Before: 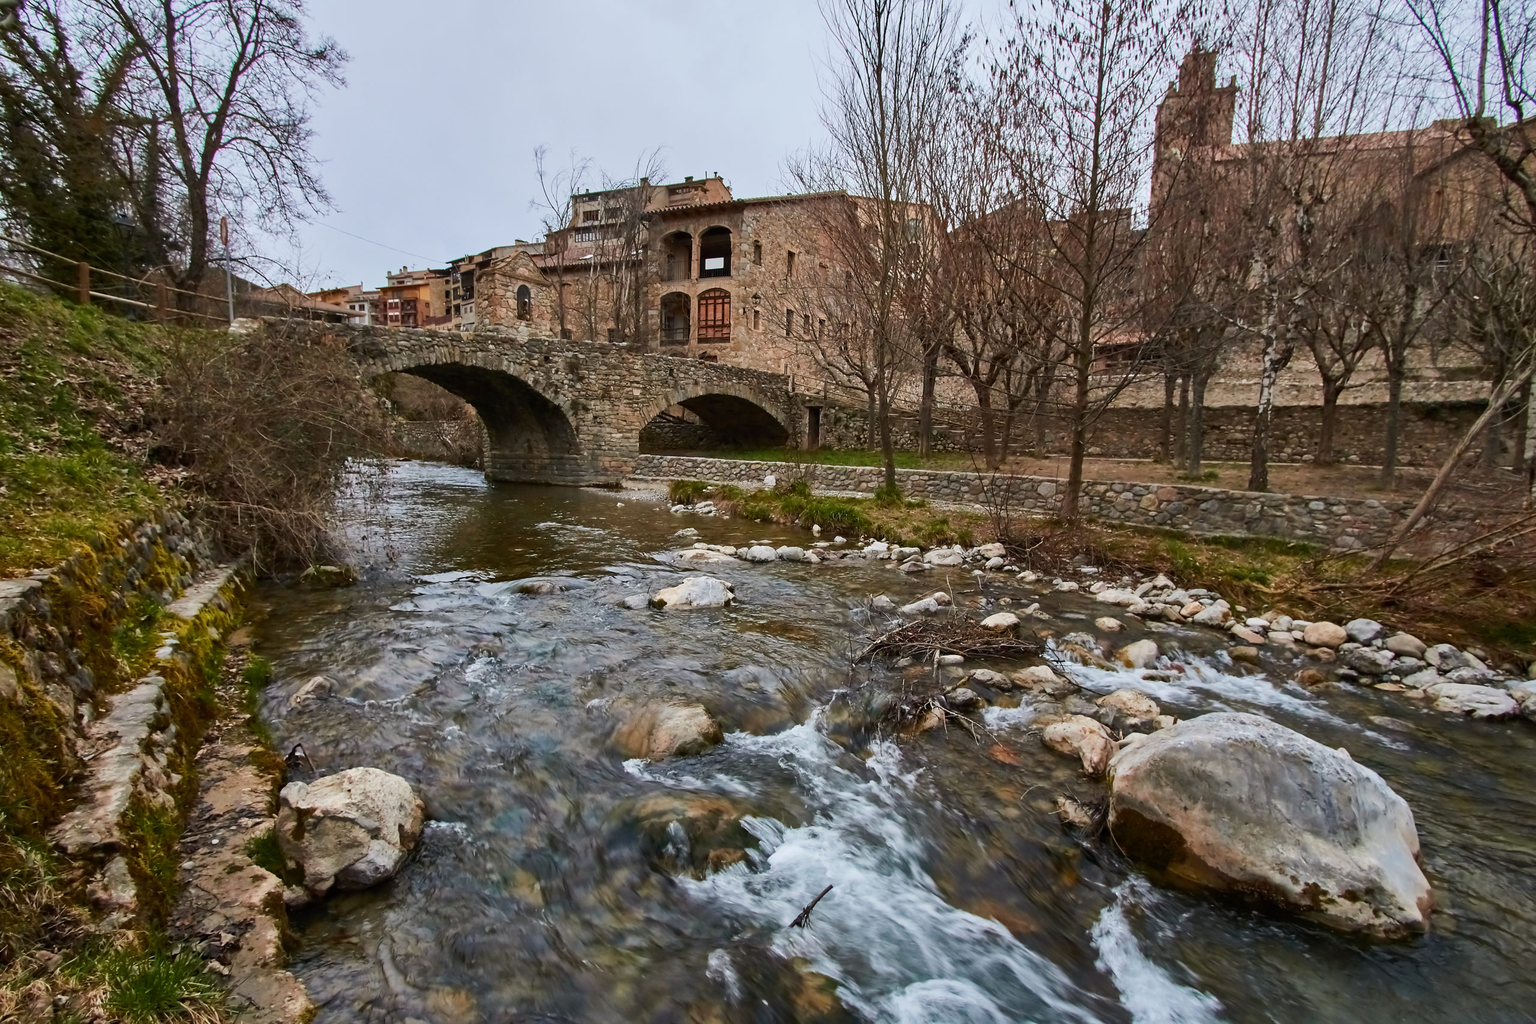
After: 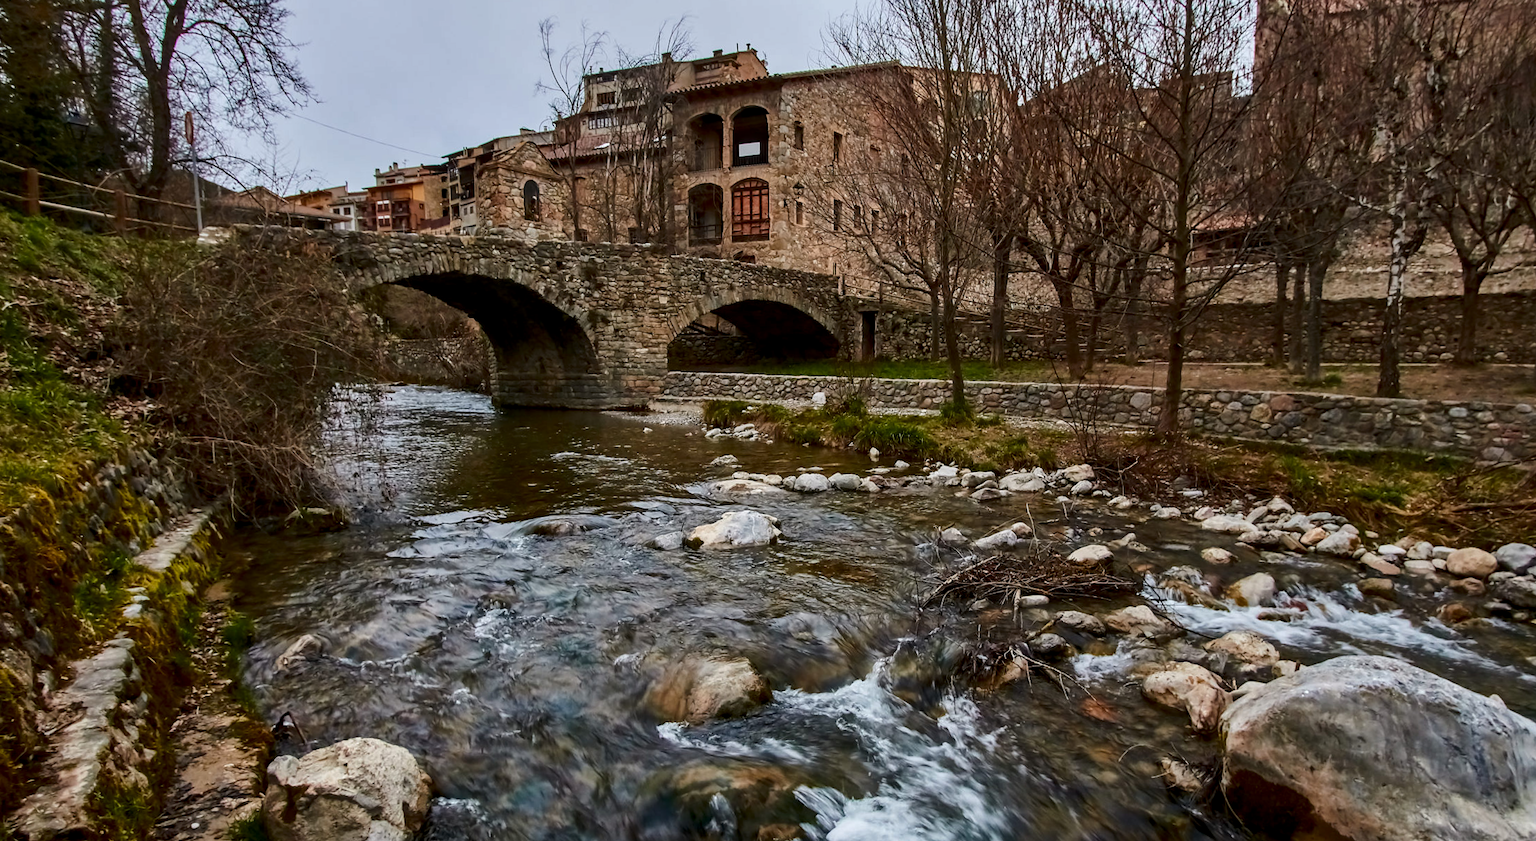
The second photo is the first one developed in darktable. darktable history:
crop and rotate: left 2.425%, top 11.305%, right 9.6%, bottom 15.08%
contrast brightness saturation: contrast 0.07, brightness -0.13, saturation 0.06
rotate and perspective: rotation -1.32°, lens shift (horizontal) -0.031, crop left 0.015, crop right 0.985, crop top 0.047, crop bottom 0.982
local contrast: on, module defaults
